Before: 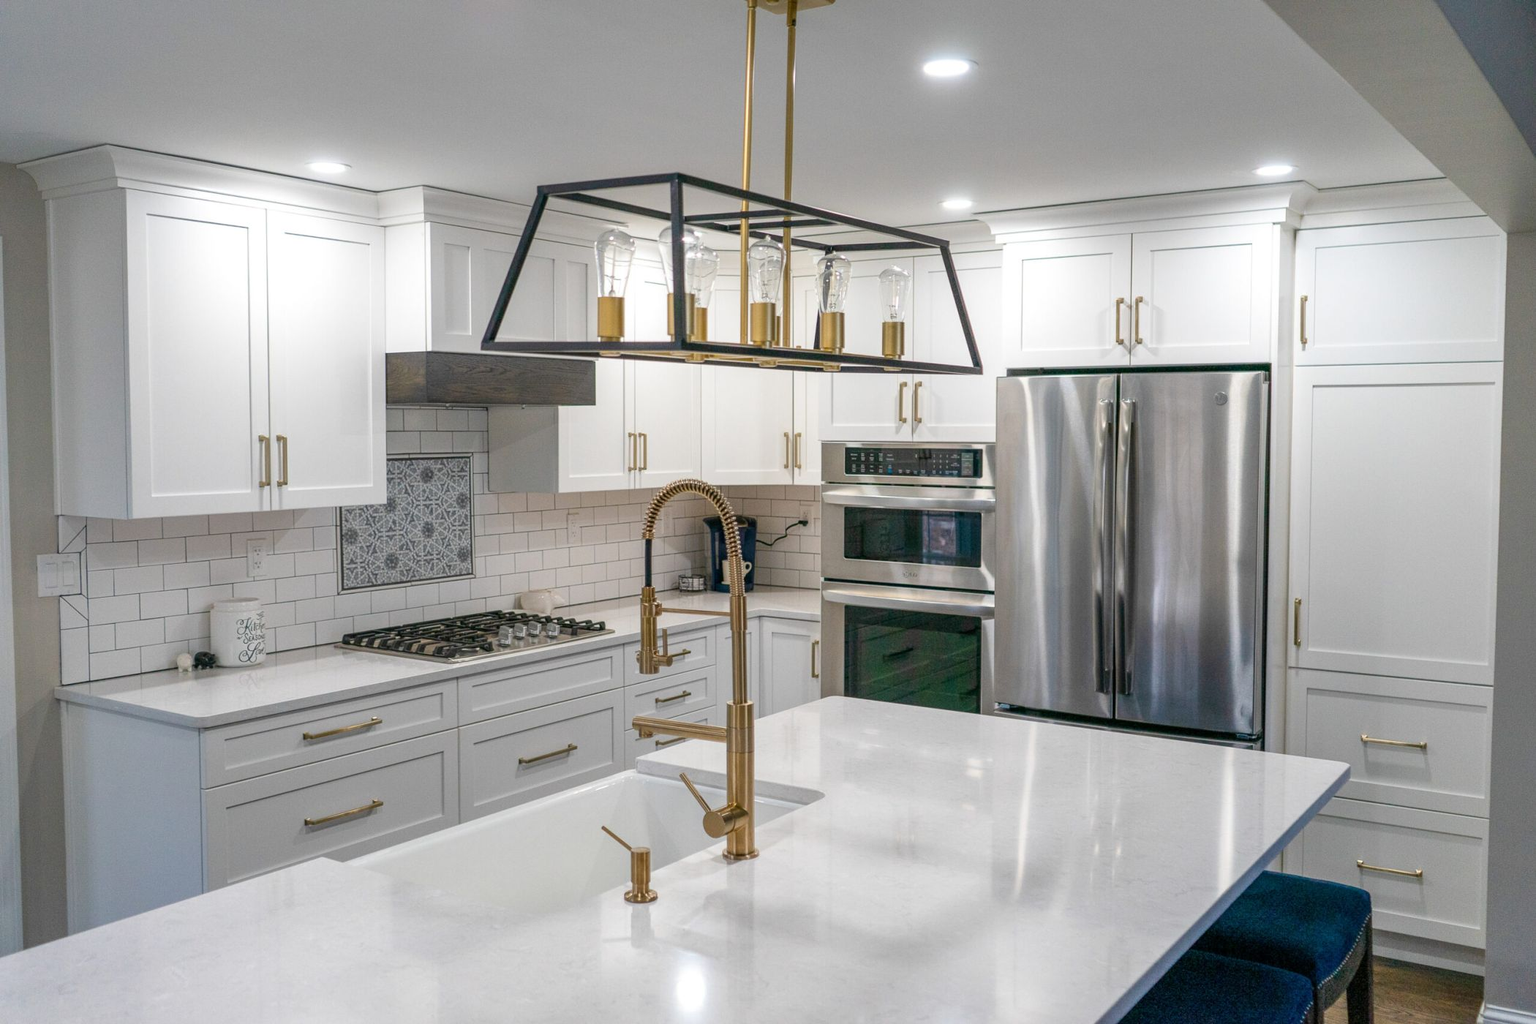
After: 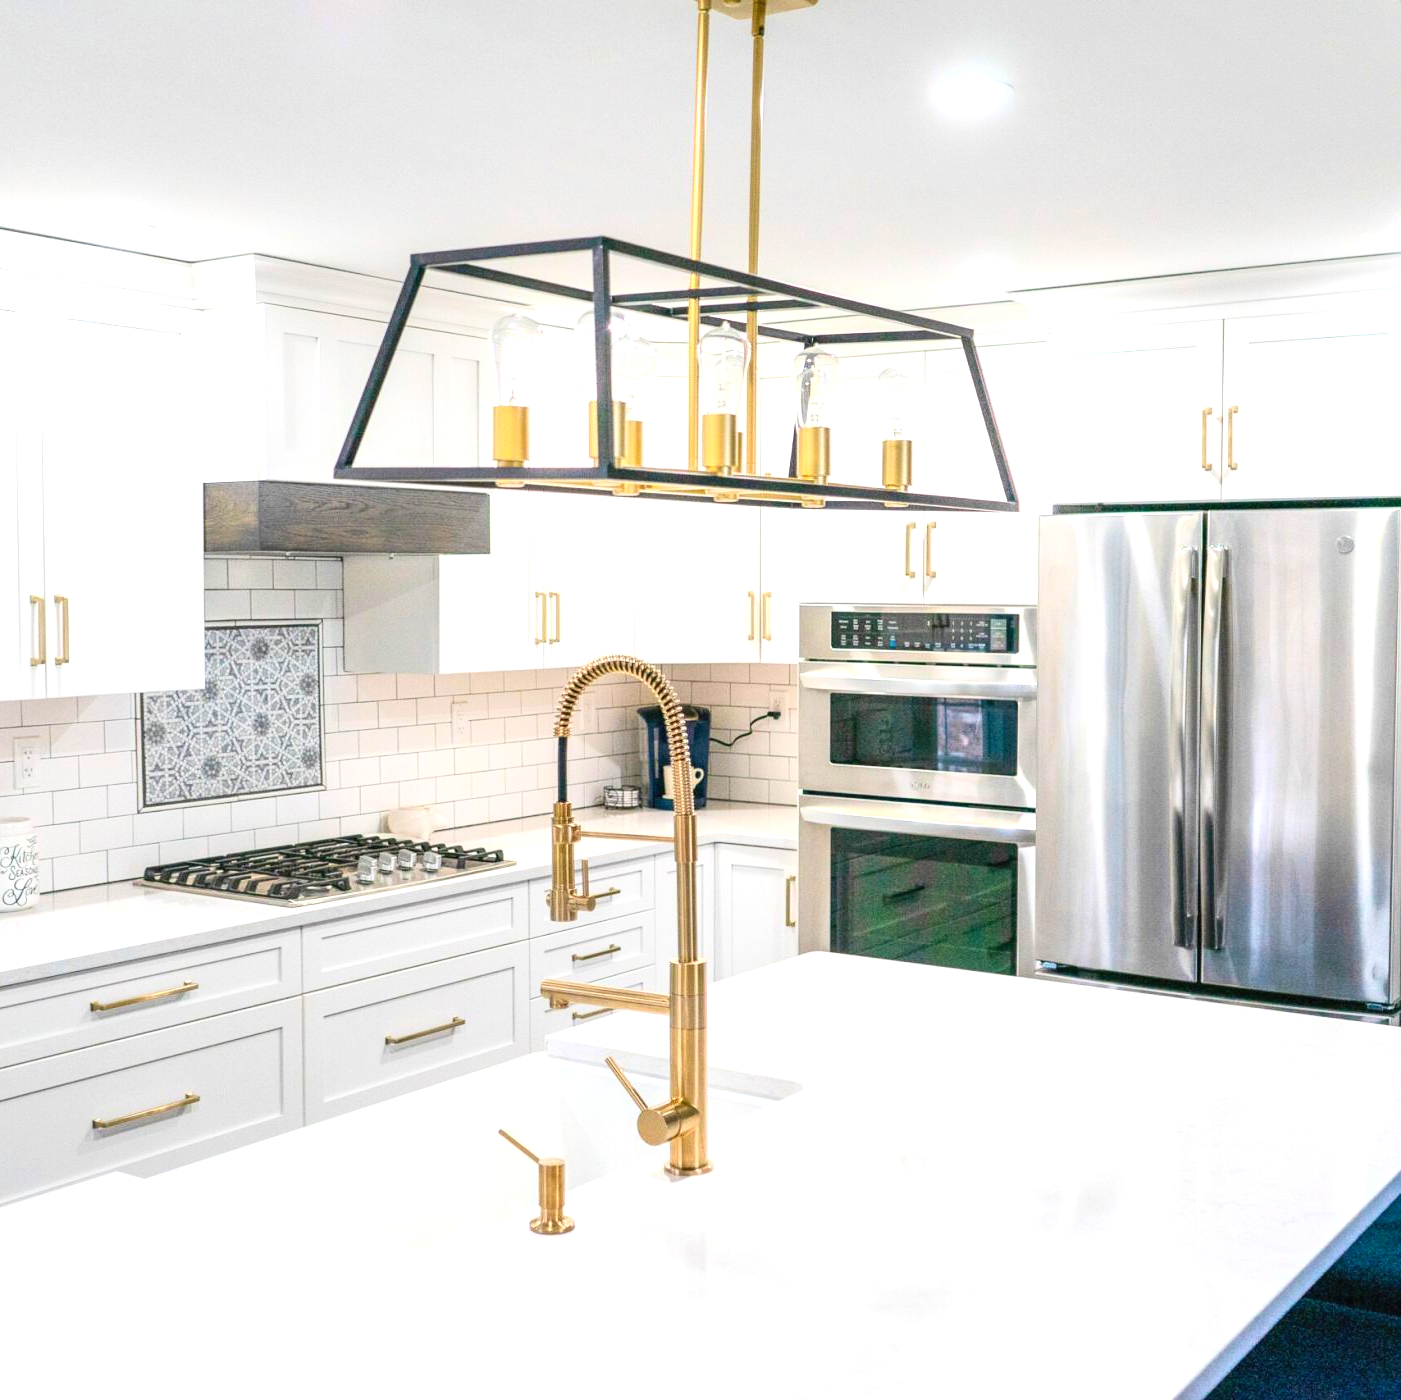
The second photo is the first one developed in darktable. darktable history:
contrast brightness saturation: contrast 0.2, brightness 0.16, saturation 0.22
exposure: black level correction 0, exposure 1.015 EV, compensate exposure bias true, compensate highlight preservation false
crop and rotate: left 15.446%, right 17.836%
